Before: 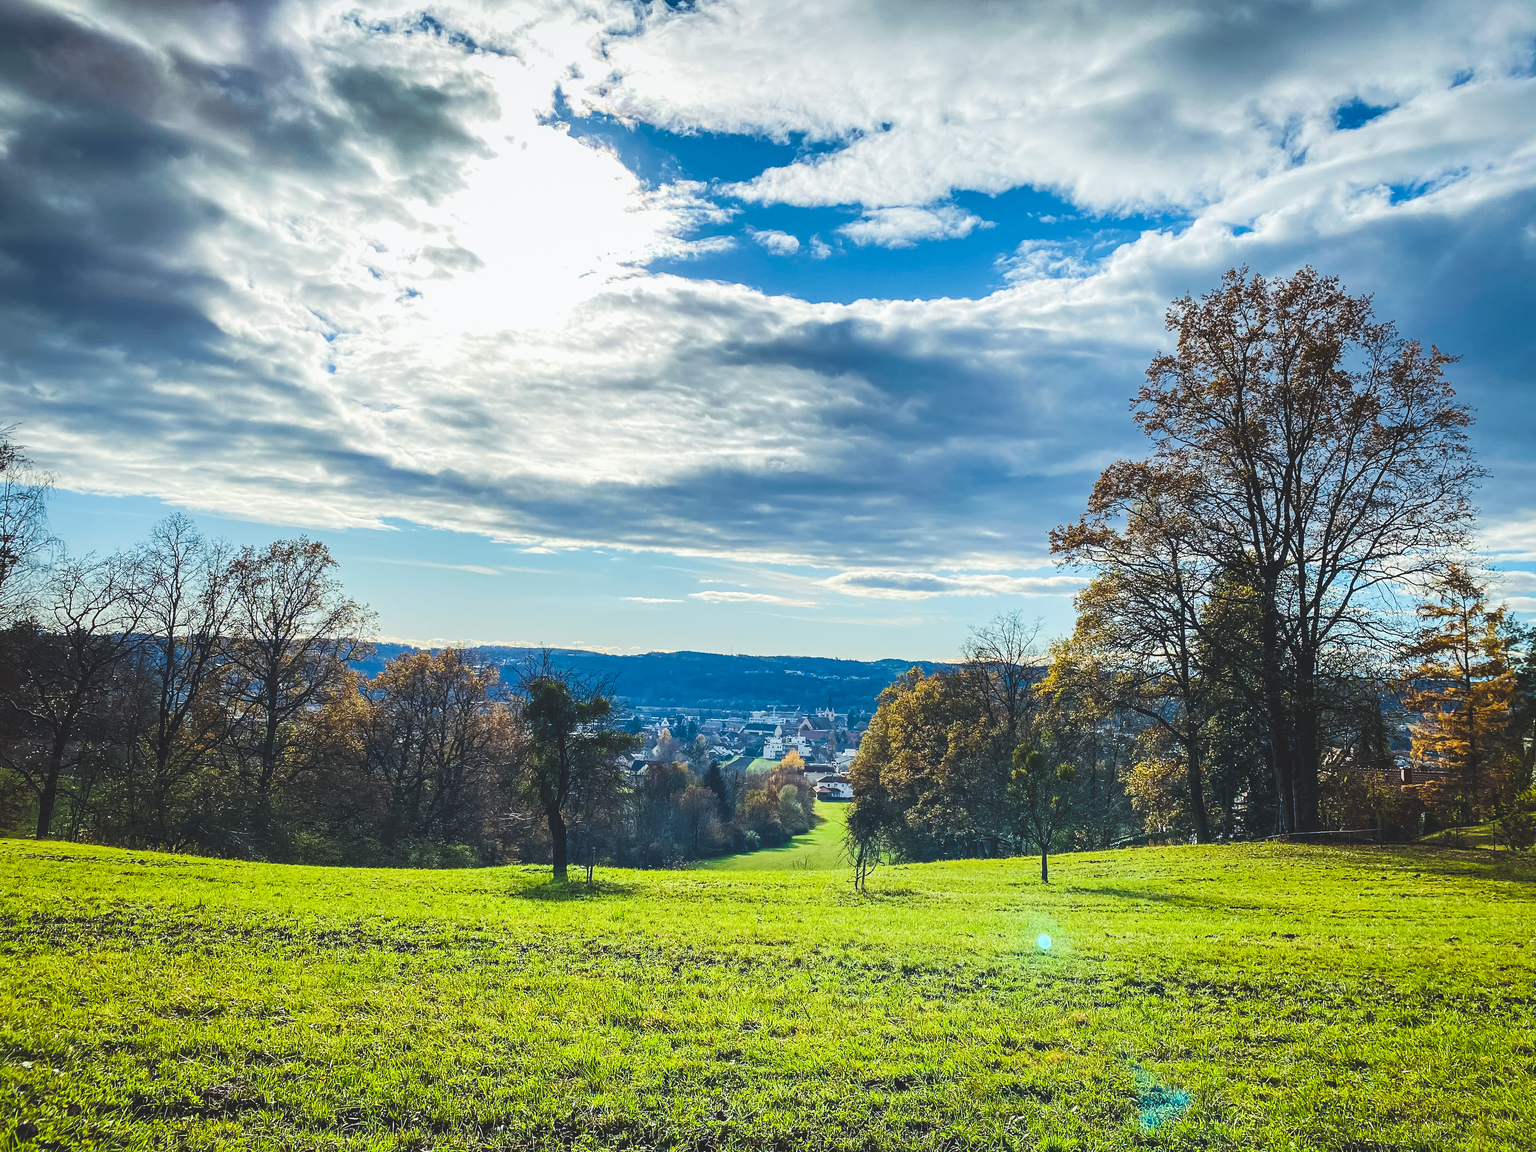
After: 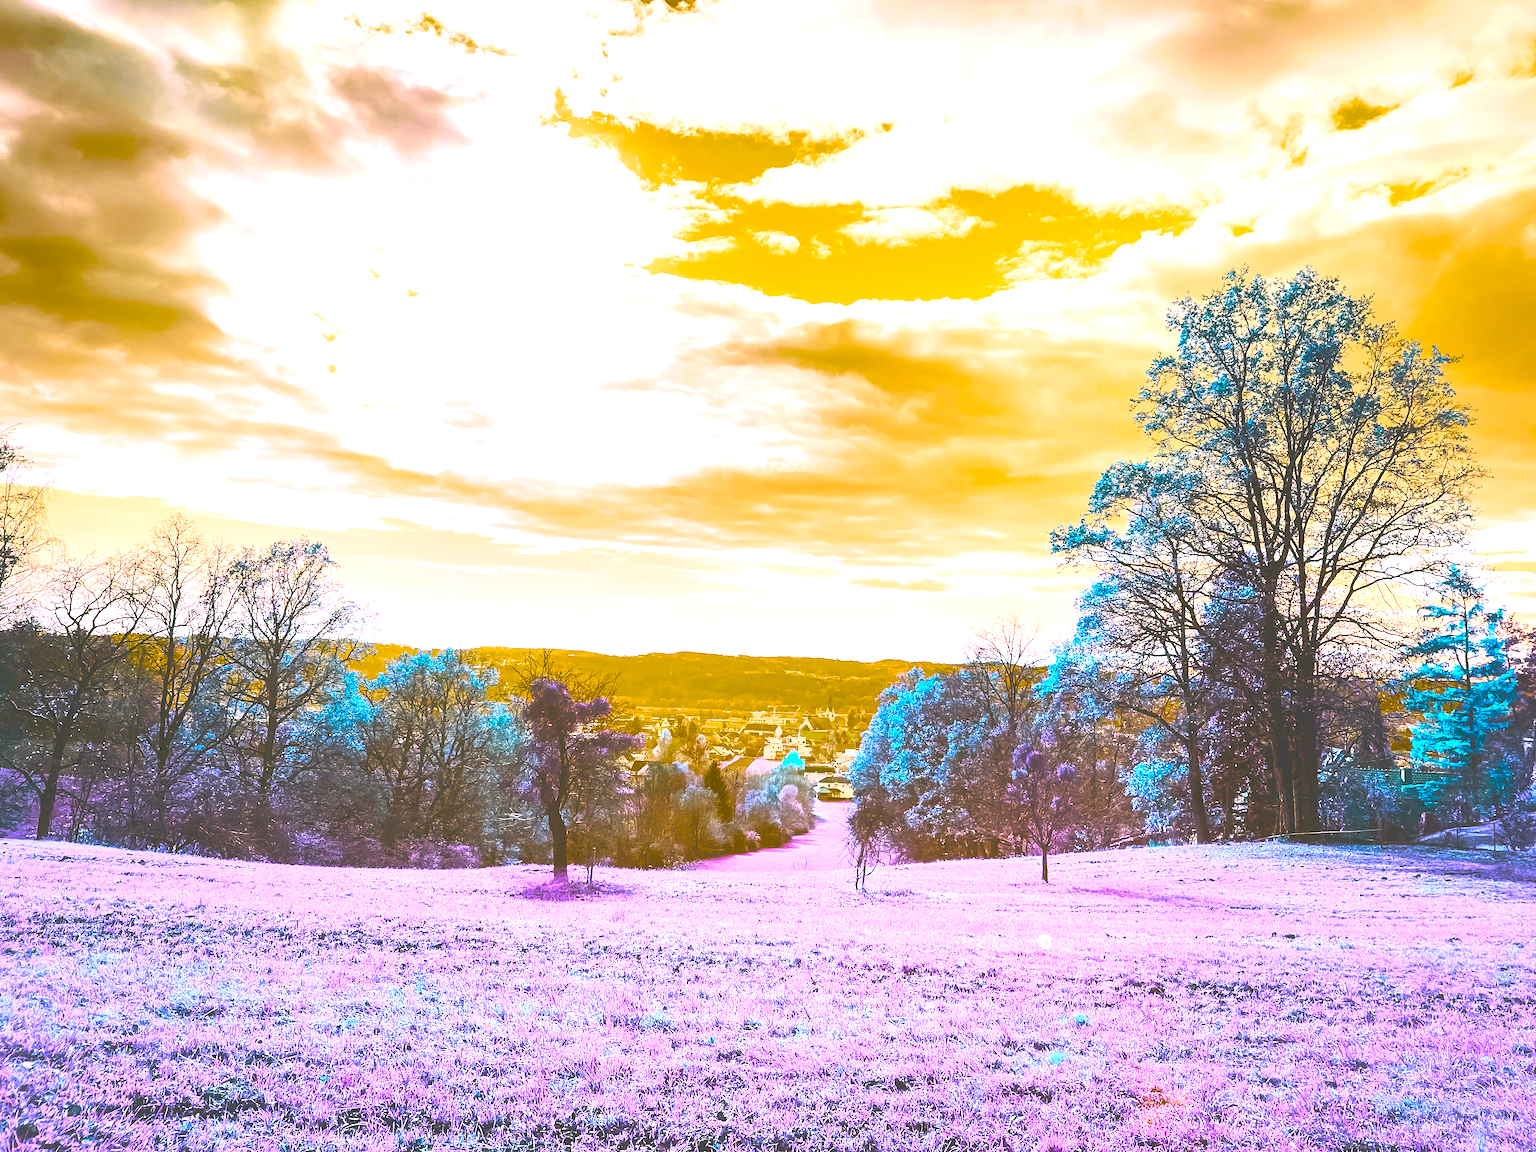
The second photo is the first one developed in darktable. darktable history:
contrast equalizer: octaves 7, y [[0.6 ×6], [0.55 ×6], [0 ×6], [0 ×6], [0 ×6]], mix -0.298
exposure: black level correction -0.002, exposure 1.112 EV, compensate exposure bias true, compensate highlight preservation false
contrast brightness saturation: contrast 0.2, brightness 0.164, saturation 0.222
color balance rgb: perceptual saturation grading › global saturation 20%, perceptual saturation grading › highlights -24.962%, perceptual saturation grading › shadows 49.922%, hue shift 177.02°, global vibrance 49.933%, contrast 0.222%
